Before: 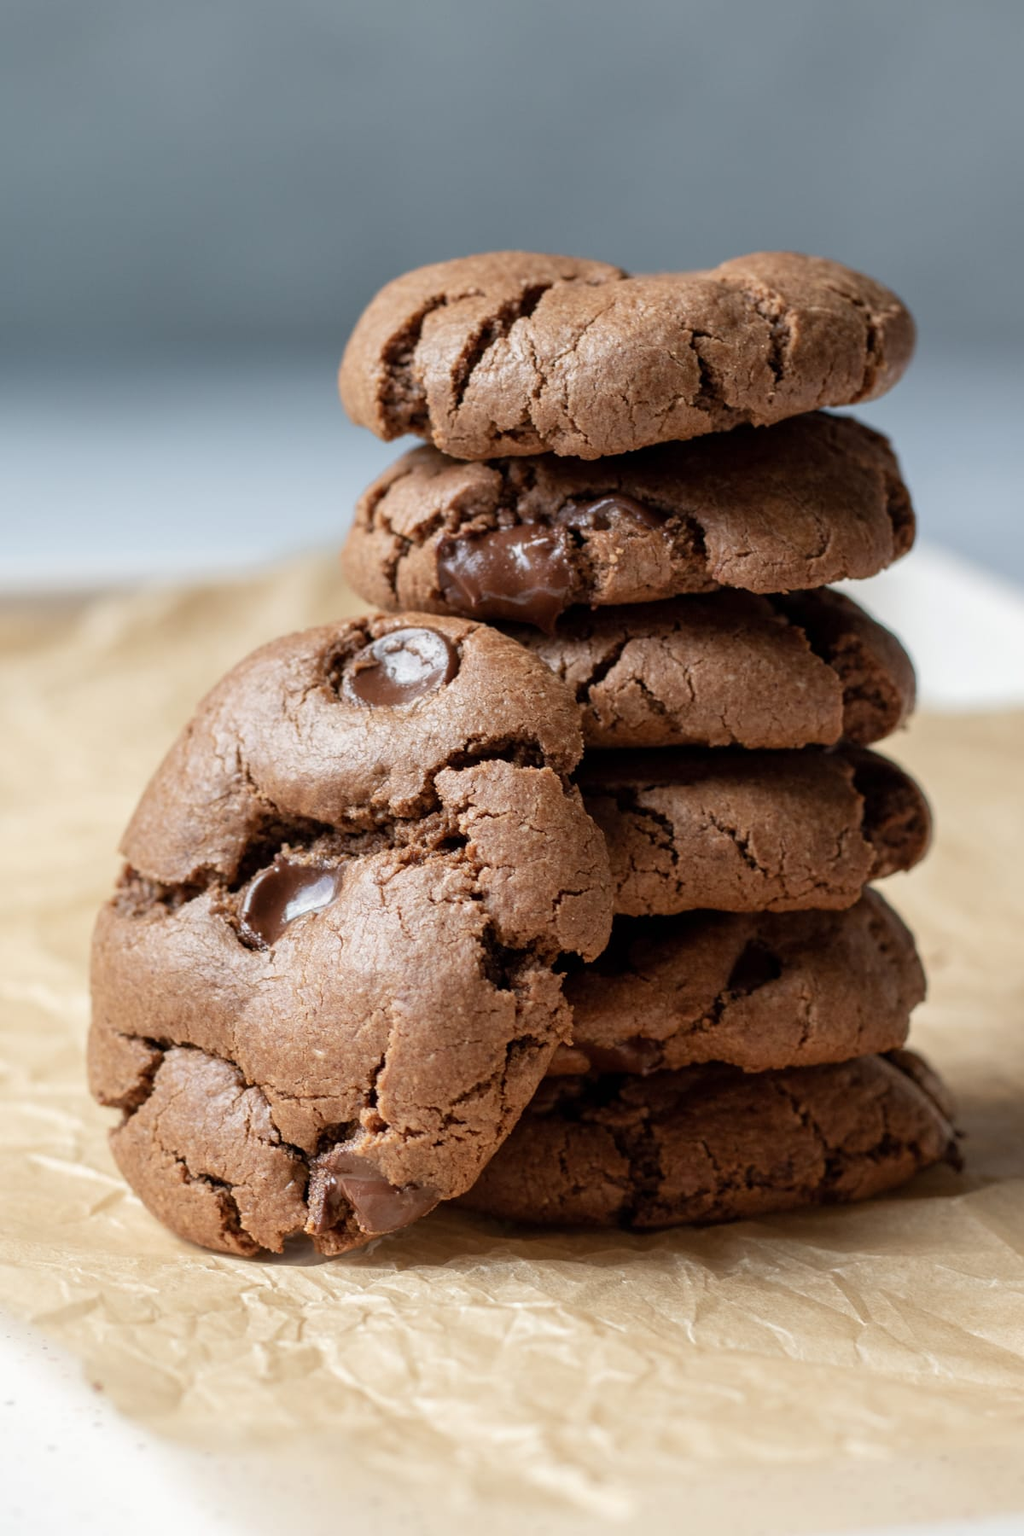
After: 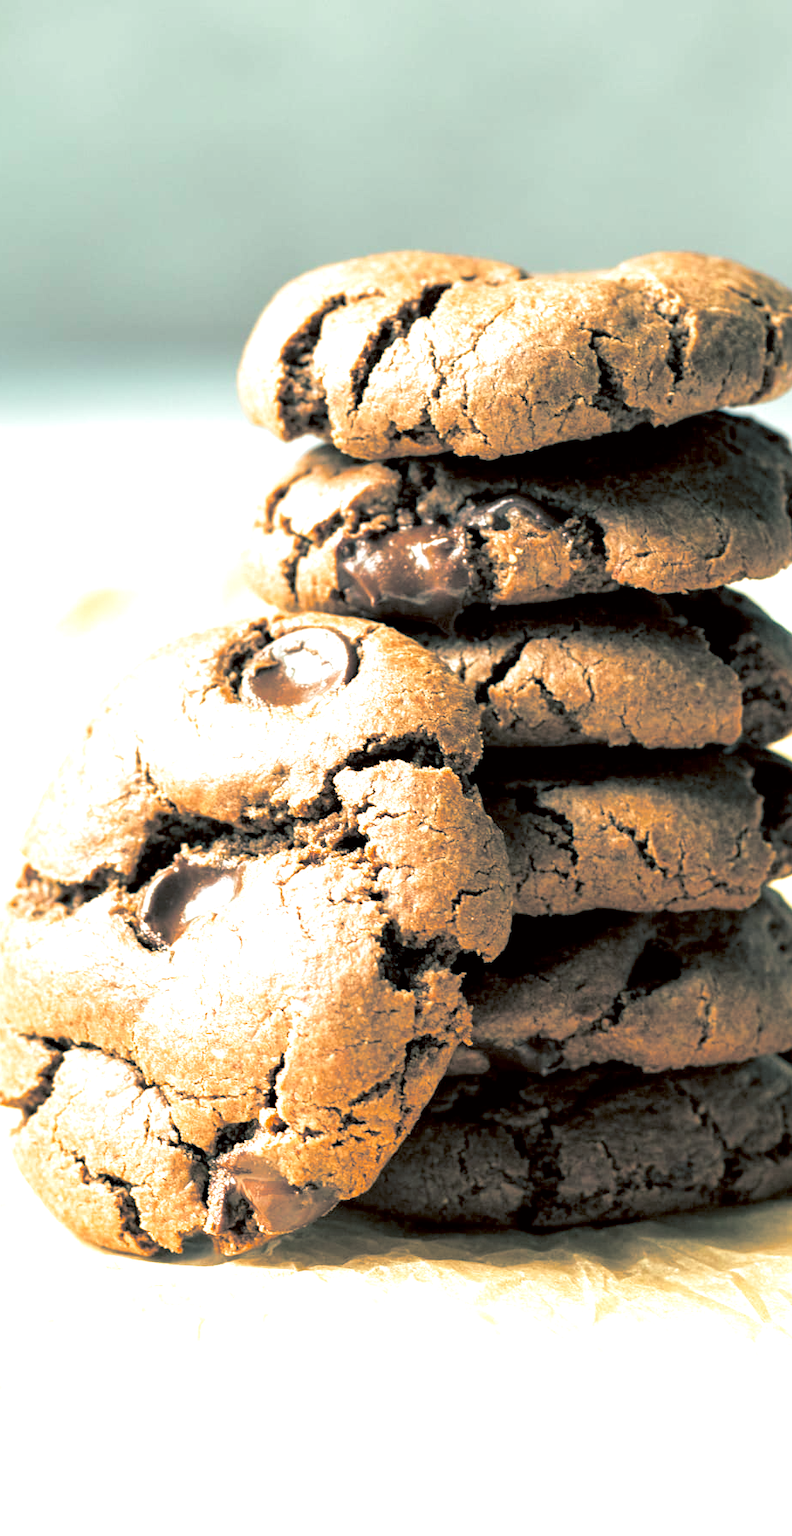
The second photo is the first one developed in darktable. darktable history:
color balance rgb: shadows lift › luminance -28.76%, shadows lift › chroma 15%, shadows lift › hue 270°, power › chroma 1%, power › hue 255°, highlights gain › luminance 7.14%, highlights gain › chroma 2%, highlights gain › hue 90°, global offset › luminance -0.29%, global offset › hue 260°, perceptual saturation grading › global saturation 20%, perceptual saturation grading › highlights -13.92%, perceptual saturation grading › shadows 50%
color correction: highlights a* -5.94, highlights b* 9.48, shadows a* 10.12, shadows b* 23.94
exposure: black level correction 0.001, exposure 1.398 EV, compensate exposure bias true, compensate highlight preservation false
crop: left 9.88%, right 12.664%
split-toning: shadows › hue 183.6°, shadows › saturation 0.52, highlights › hue 0°, highlights › saturation 0
